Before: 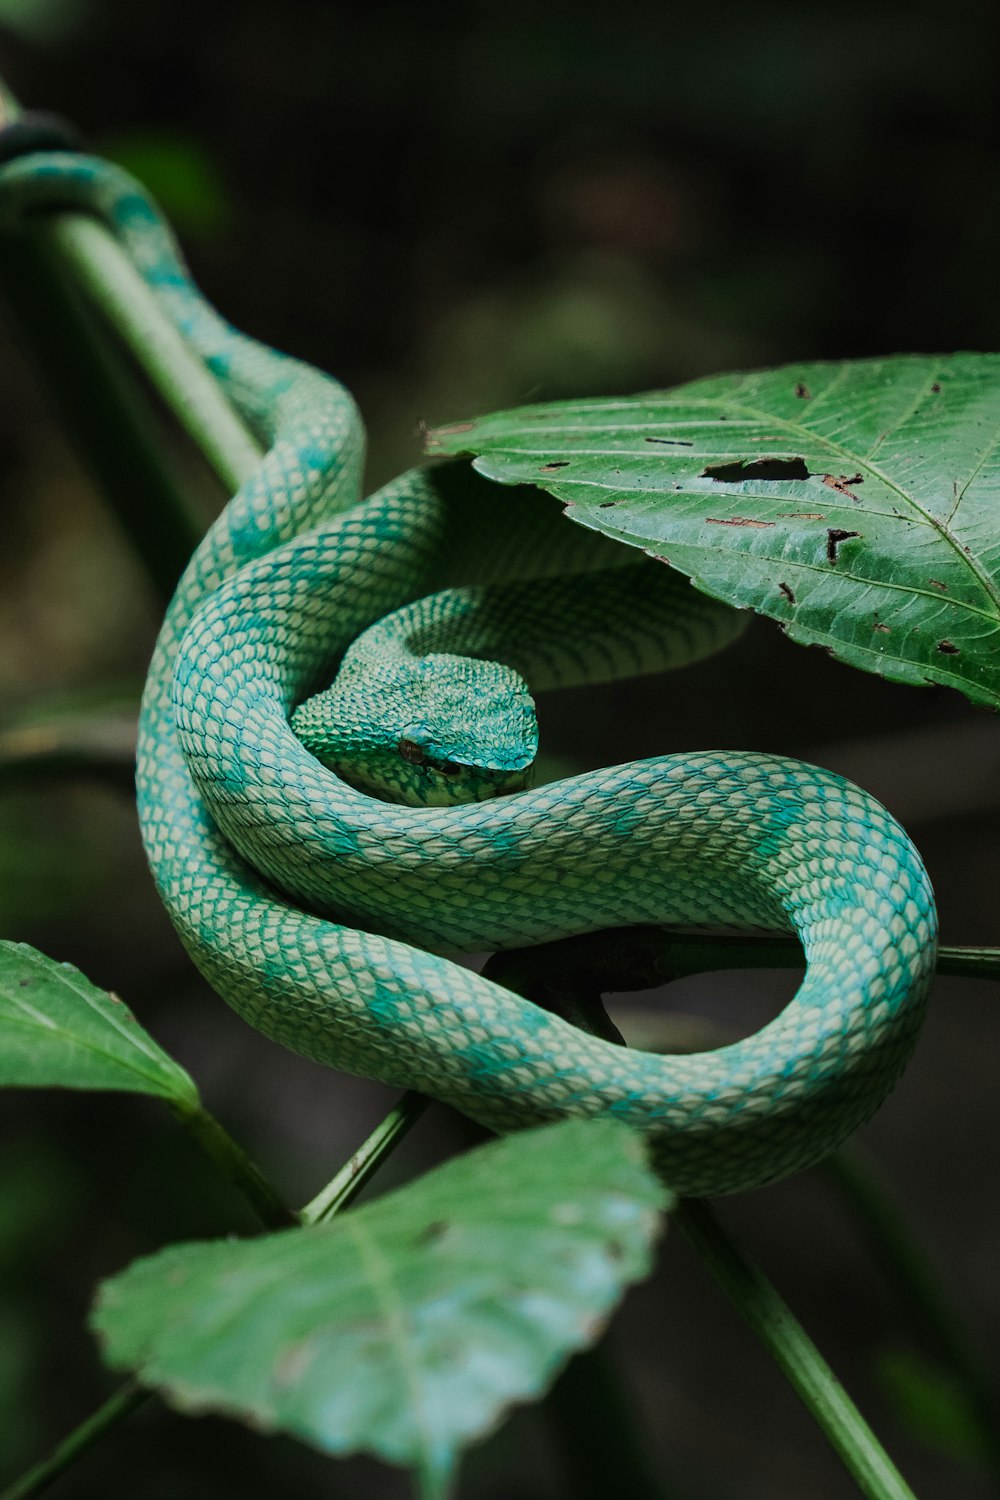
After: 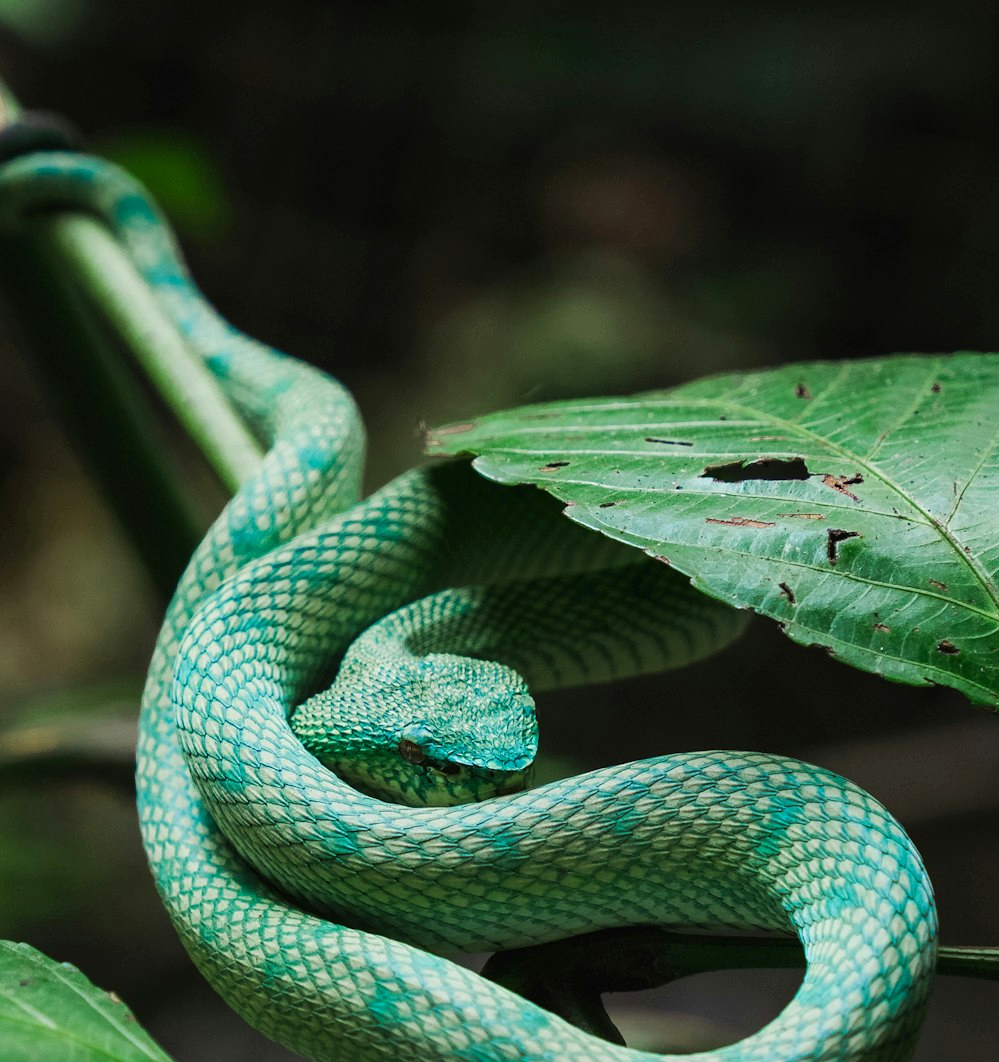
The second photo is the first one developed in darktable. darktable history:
color correction: highlights a* -0.291, highlights b* -0.076
crop: right 0.001%, bottom 29.154%
exposure: exposure 0.403 EV, compensate exposure bias true, compensate highlight preservation false
